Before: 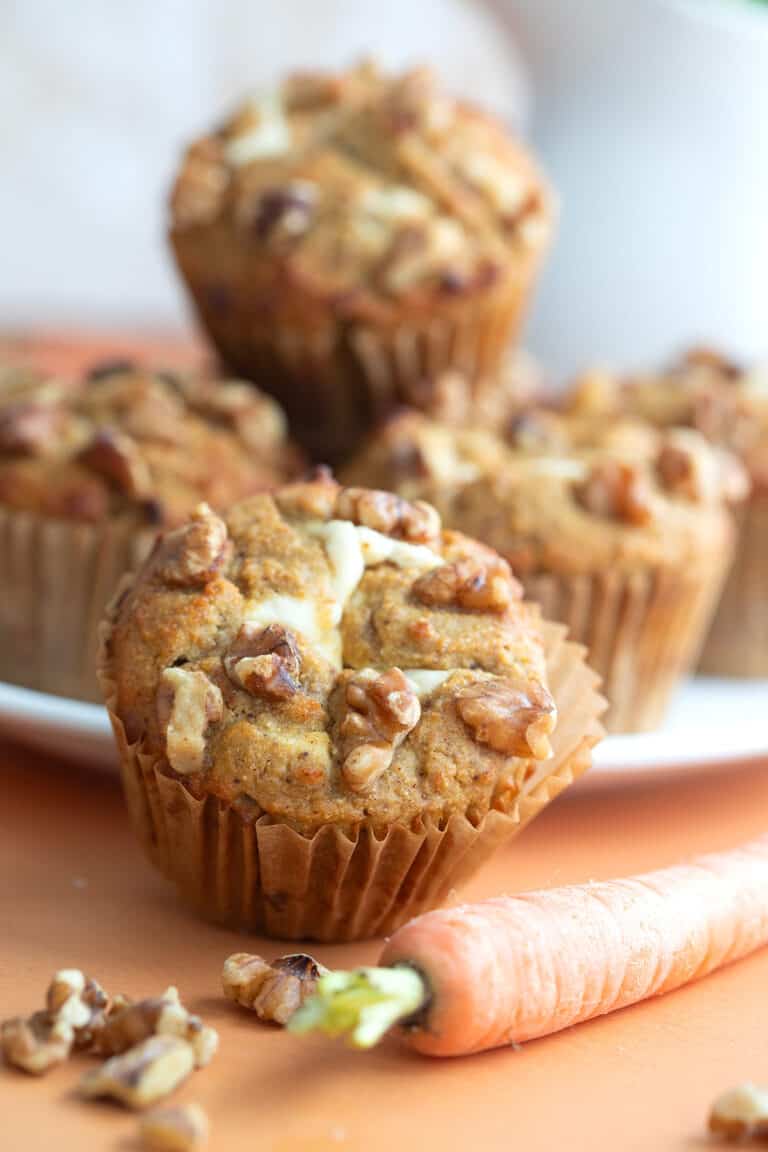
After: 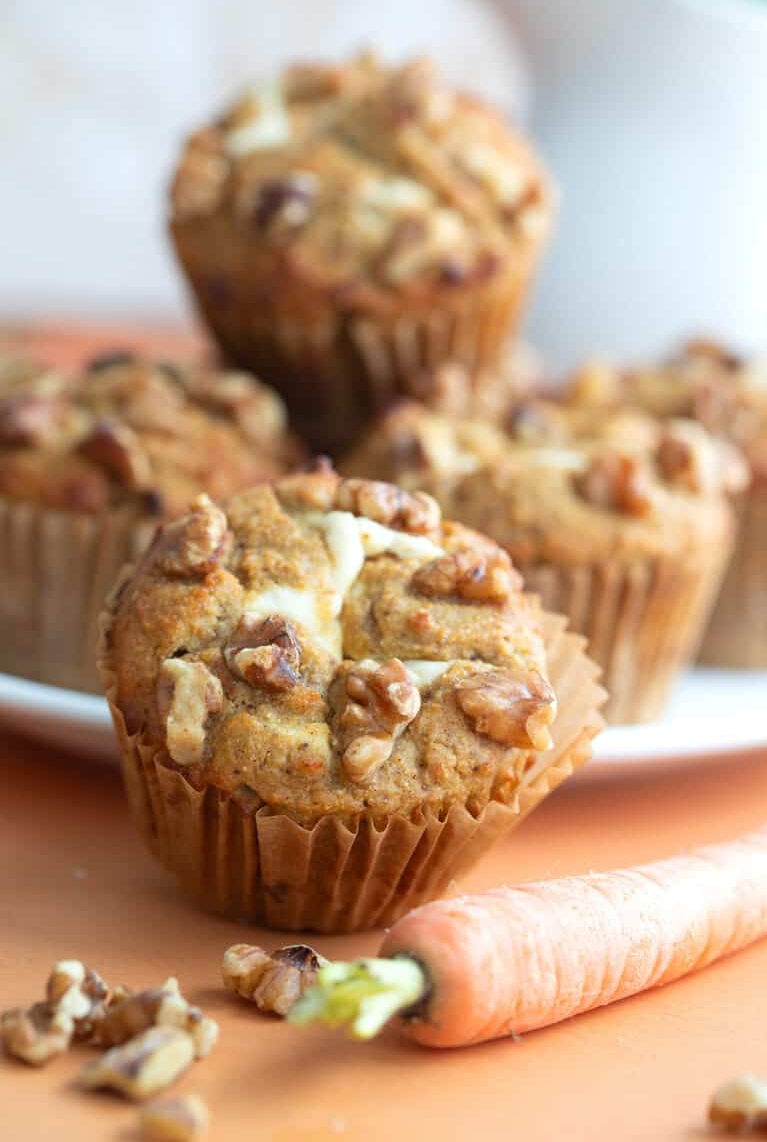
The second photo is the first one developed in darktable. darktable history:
crop: top 0.821%, right 0.046%
